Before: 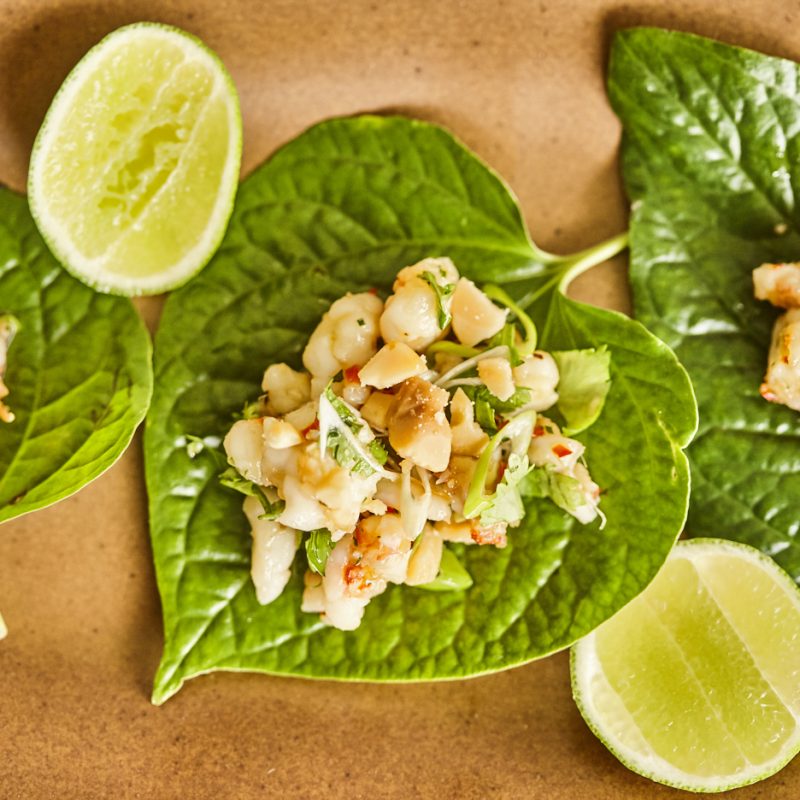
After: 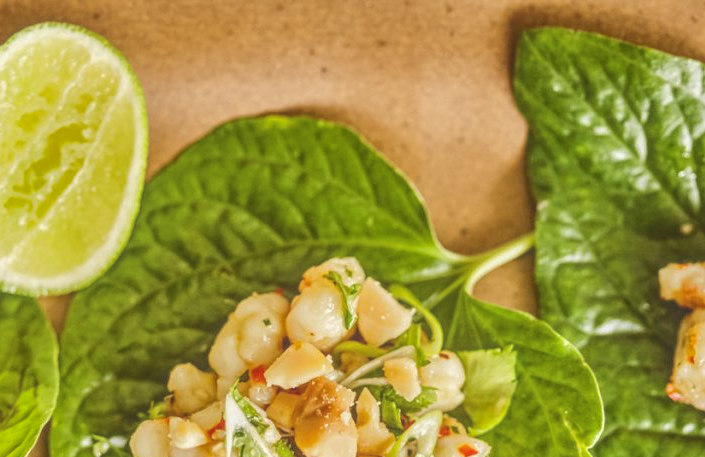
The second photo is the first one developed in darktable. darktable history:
local contrast: highlights 73%, shadows 15%, midtone range 0.197
crop and rotate: left 11.812%, bottom 42.776%
shadows and highlights: shadows 10, white point adjustment 1, highlights -40
